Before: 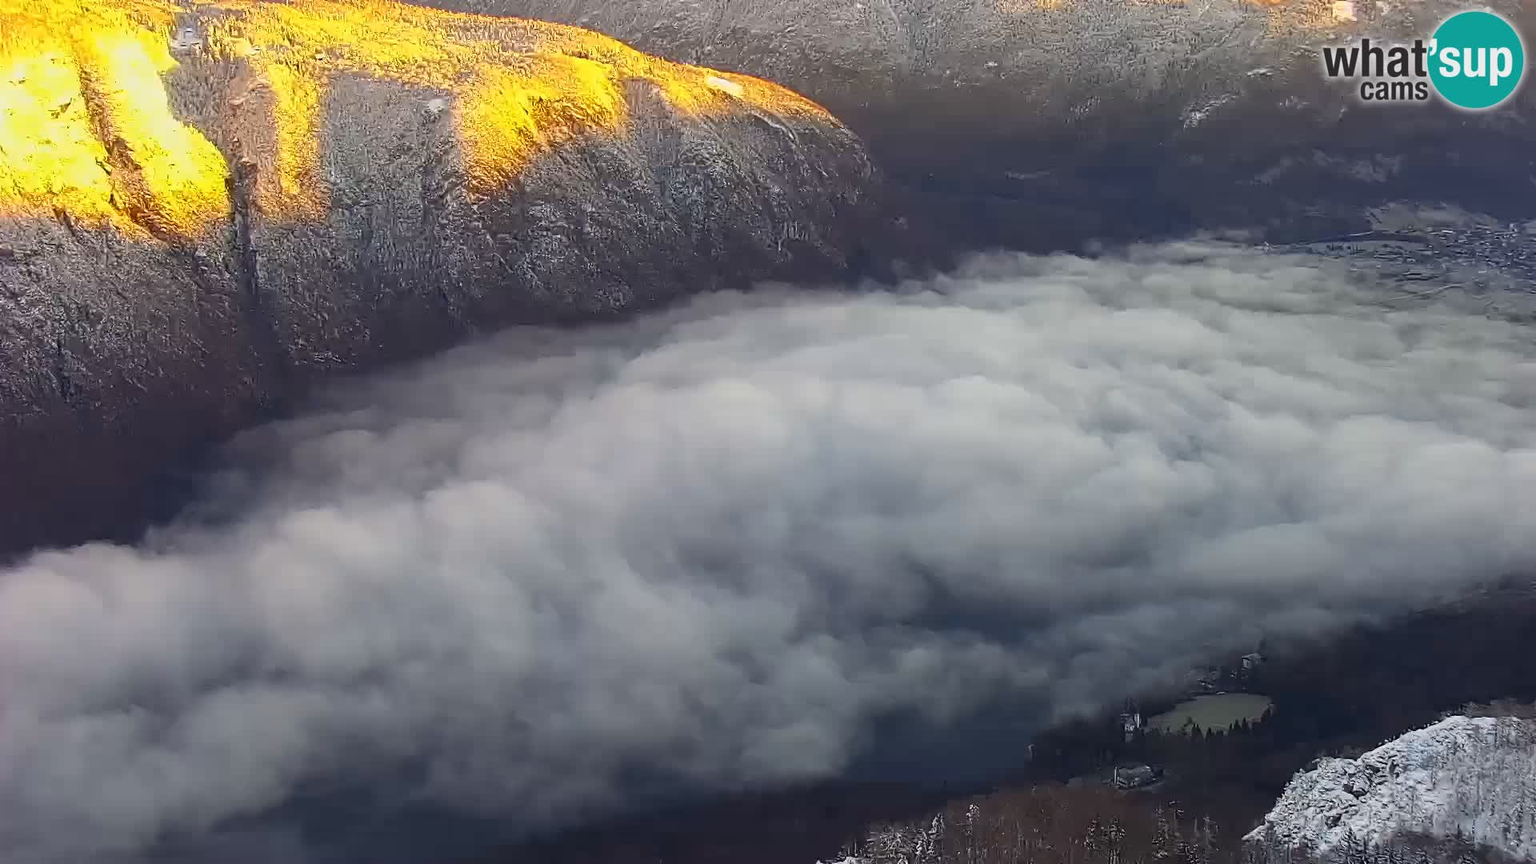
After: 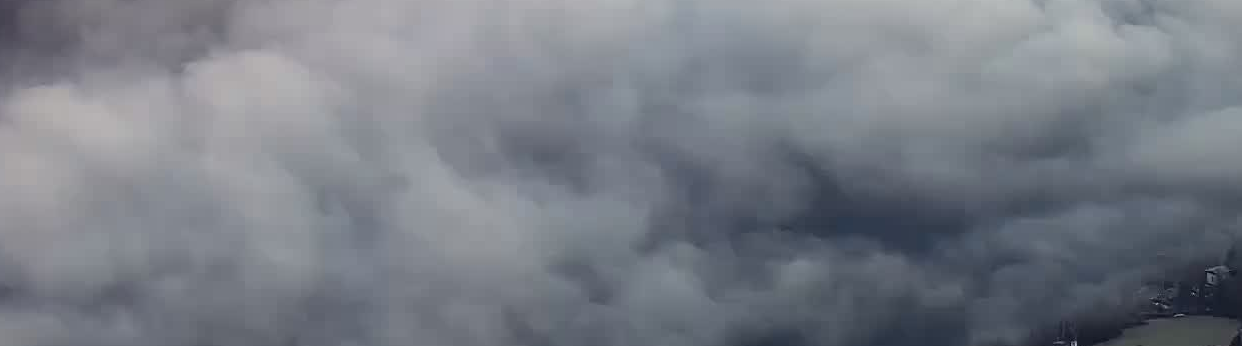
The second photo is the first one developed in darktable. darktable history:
crop: left 18.104%, top 51.087%, right 17.176%, bottom 16.812%
